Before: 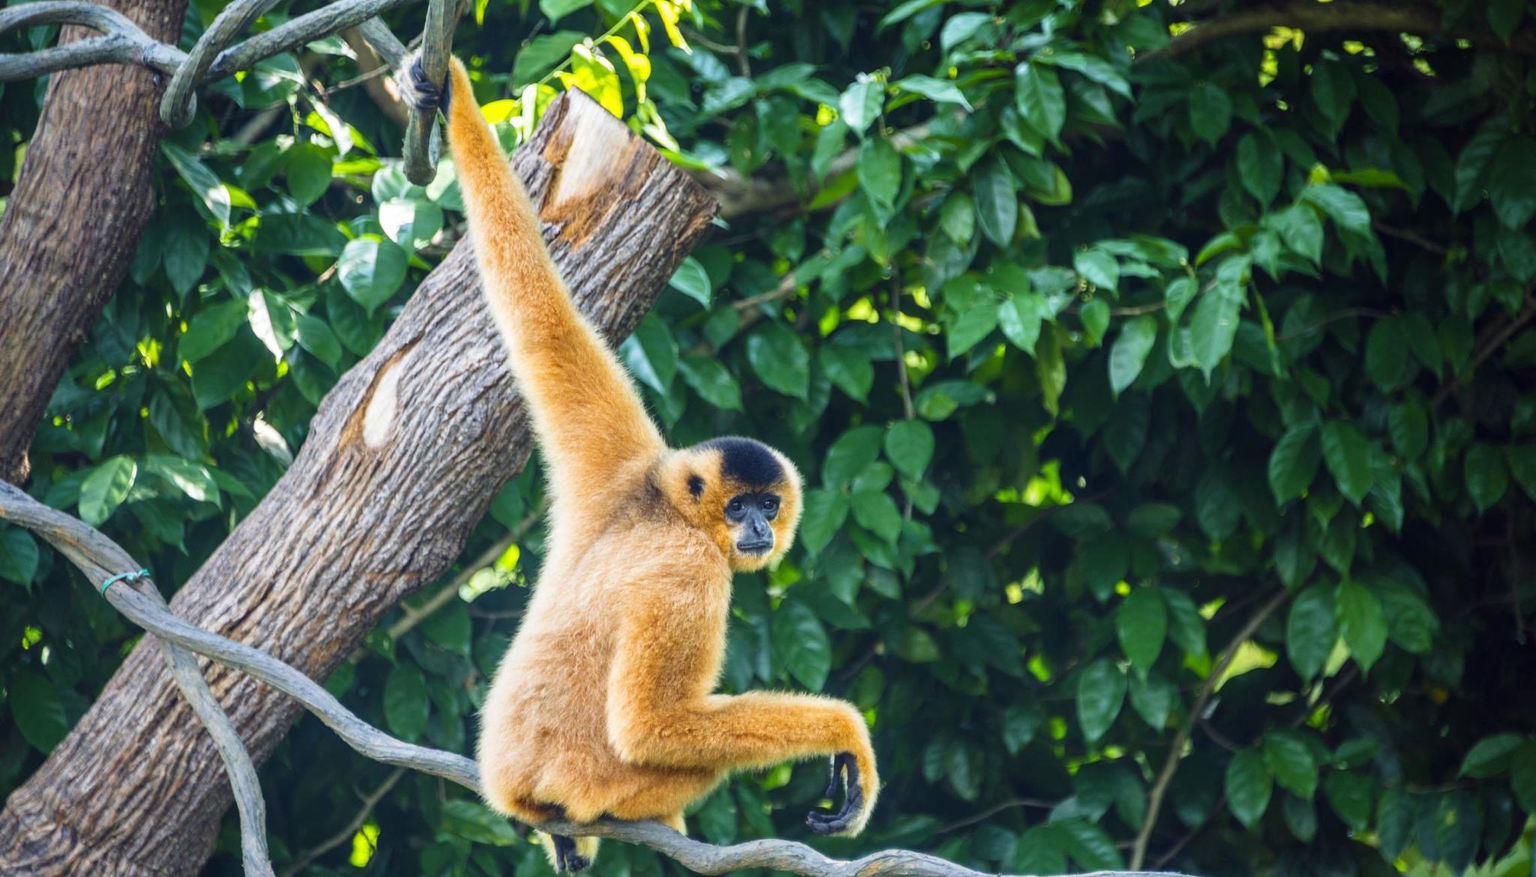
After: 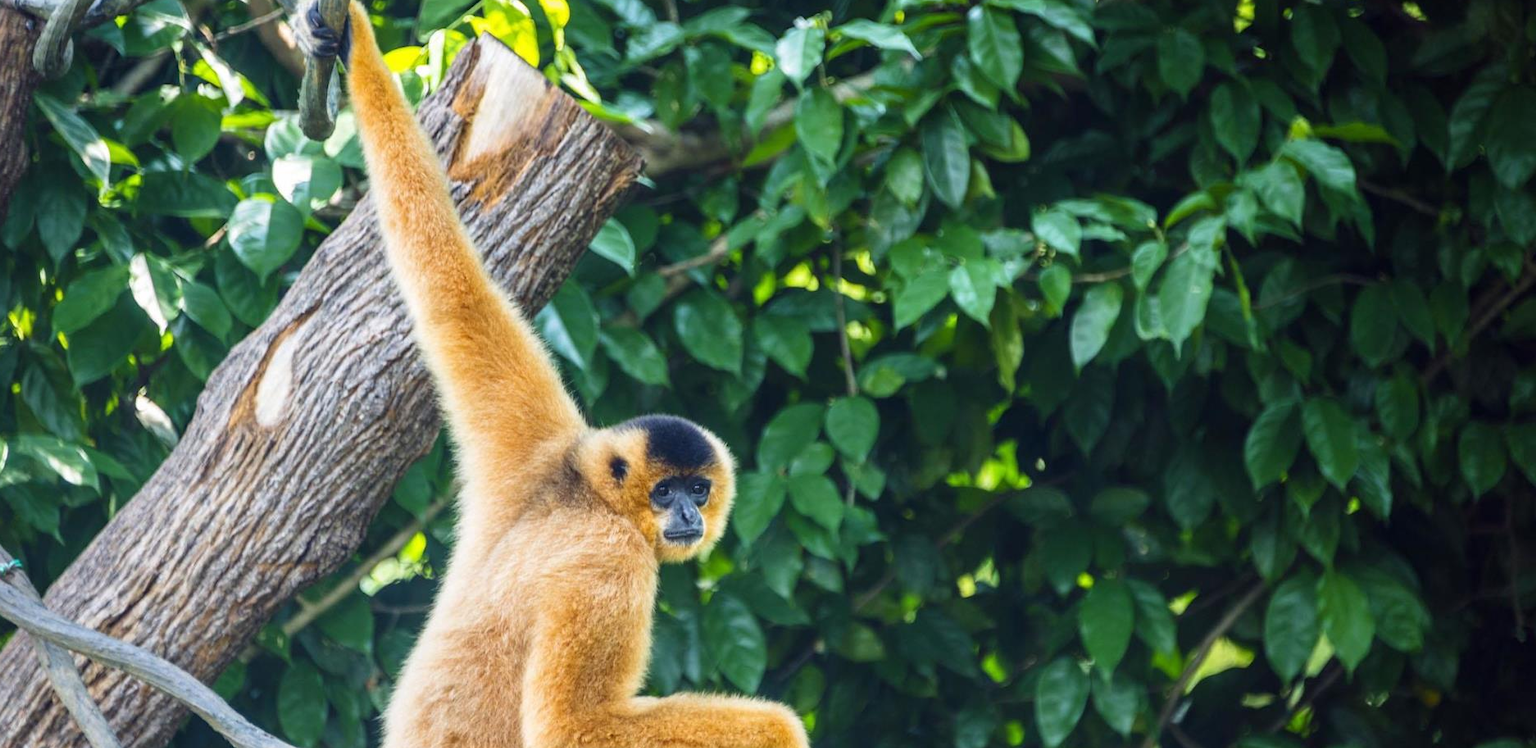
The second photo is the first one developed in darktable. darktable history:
crop: left 8.483%, top 6.562%, bottom 15.263%
